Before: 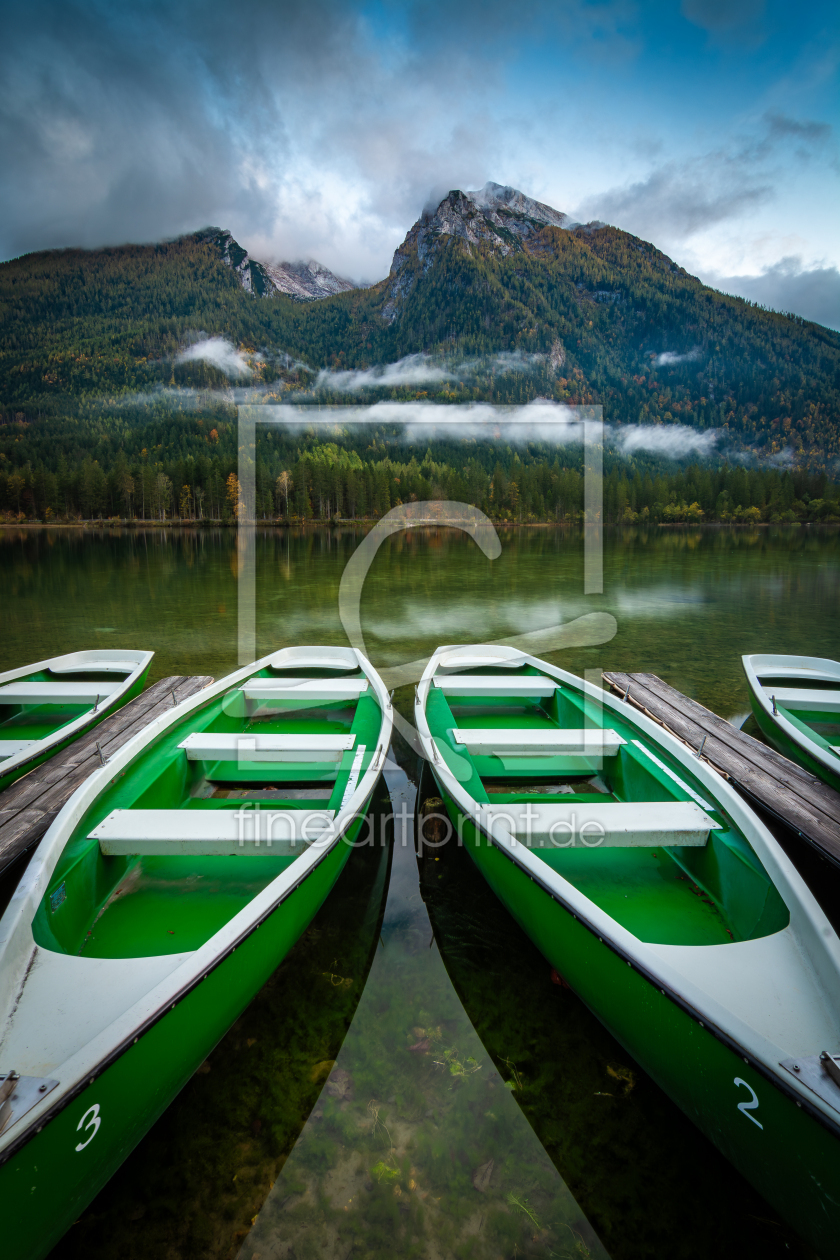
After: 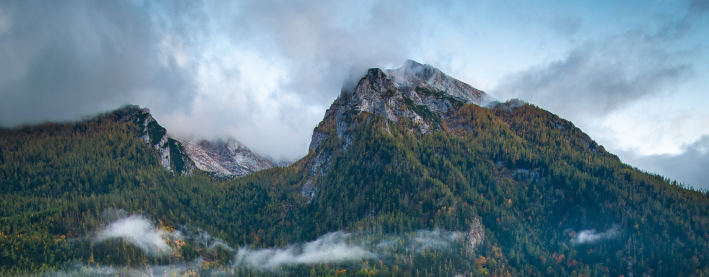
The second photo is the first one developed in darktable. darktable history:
crop and rotate: left 9.654%, top 9.747%, right 5.915%, bottom 68.214%
